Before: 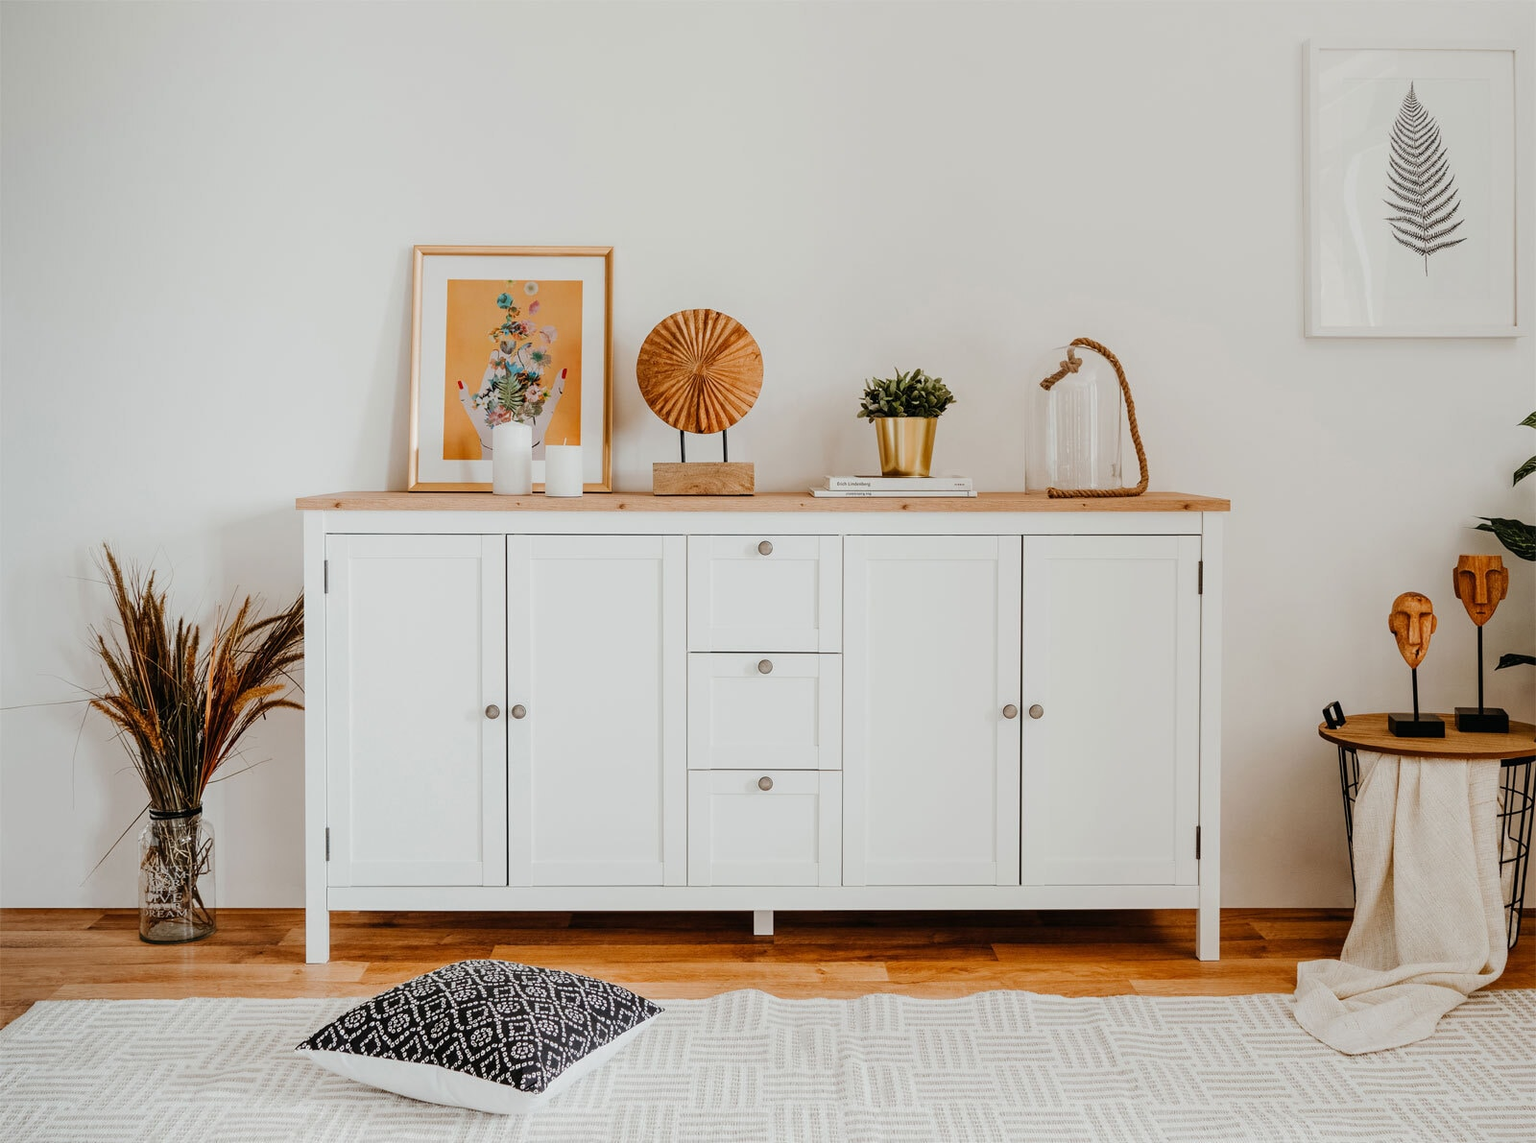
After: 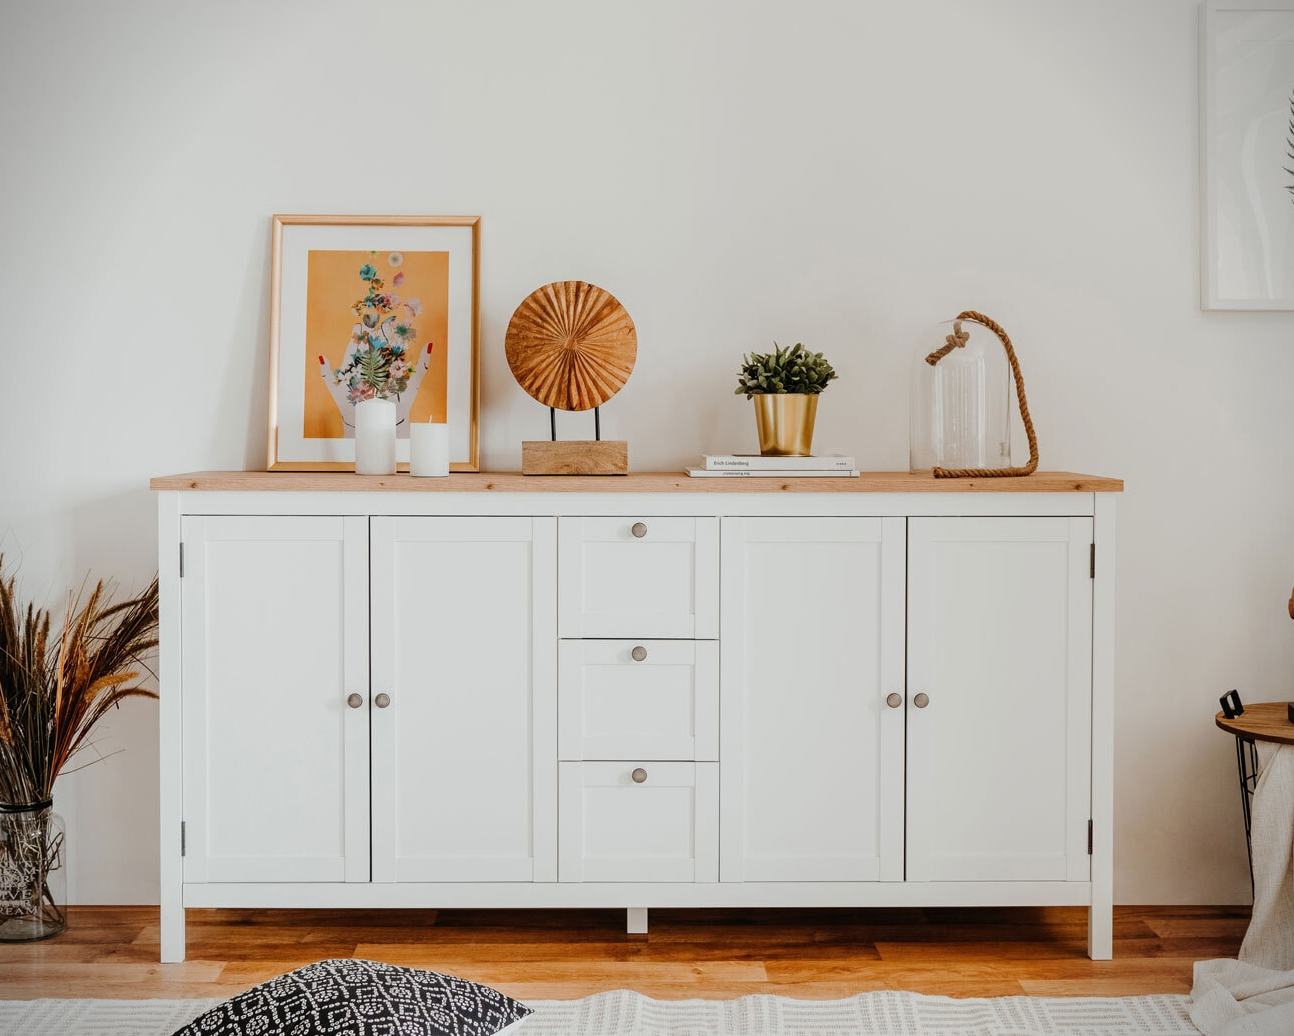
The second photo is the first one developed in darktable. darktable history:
crop: left 9.929%, top 3.475%, right 9.188%, bottom 9.529%
vignetting: fall-off start 91.19%
color balance: output saturation 98.5%
